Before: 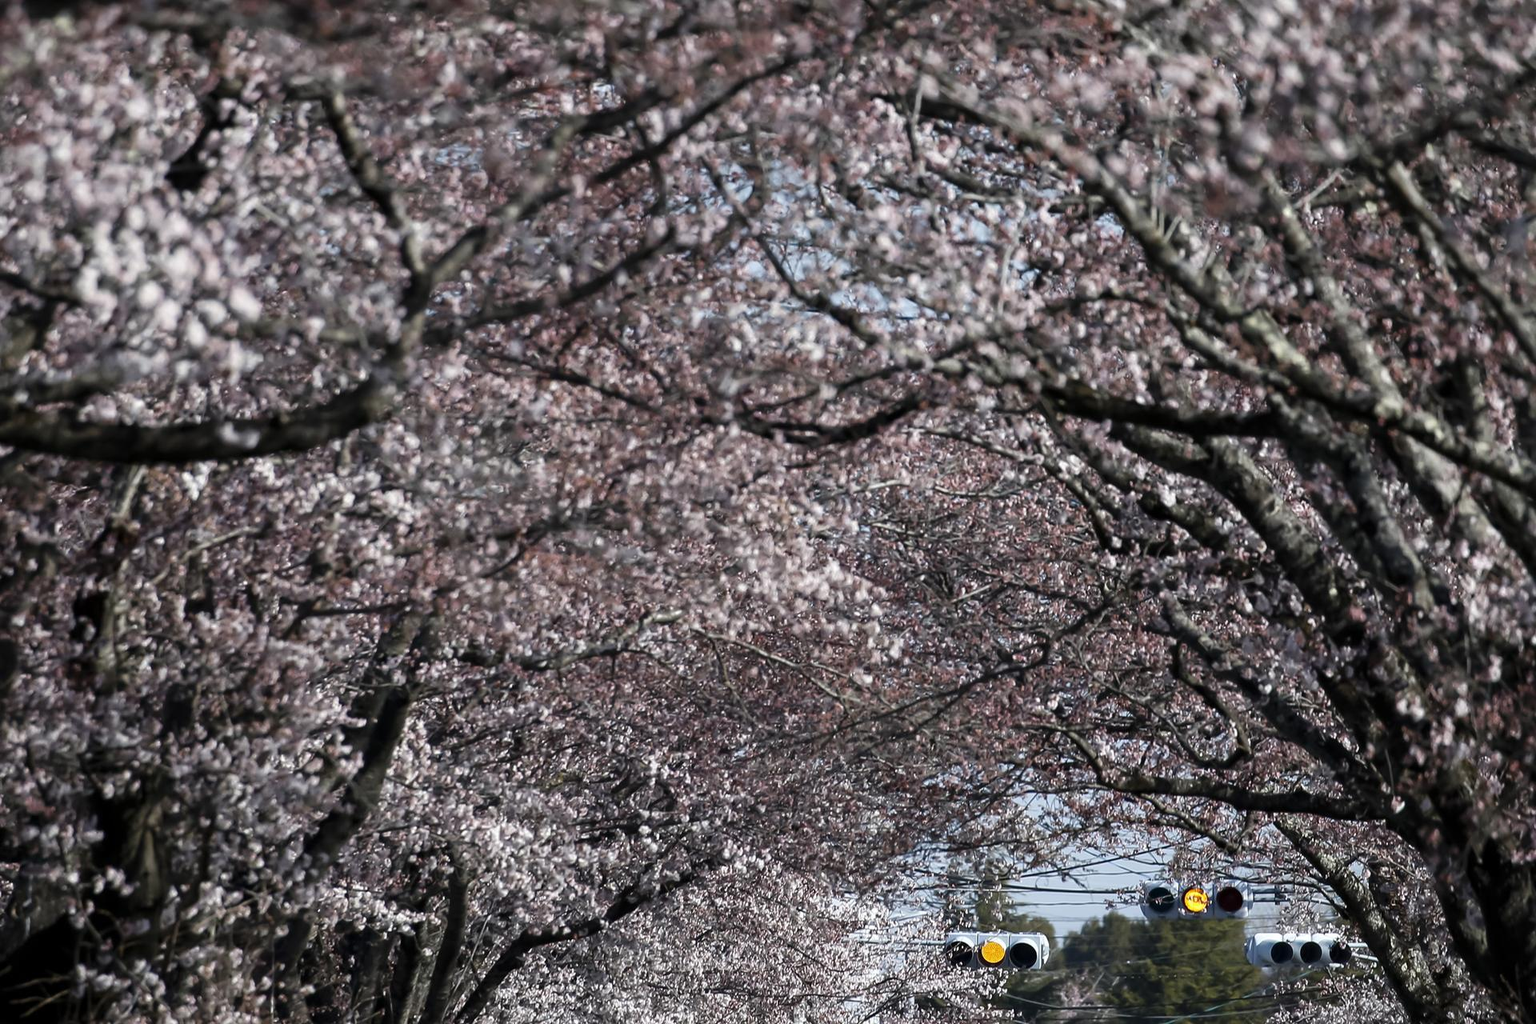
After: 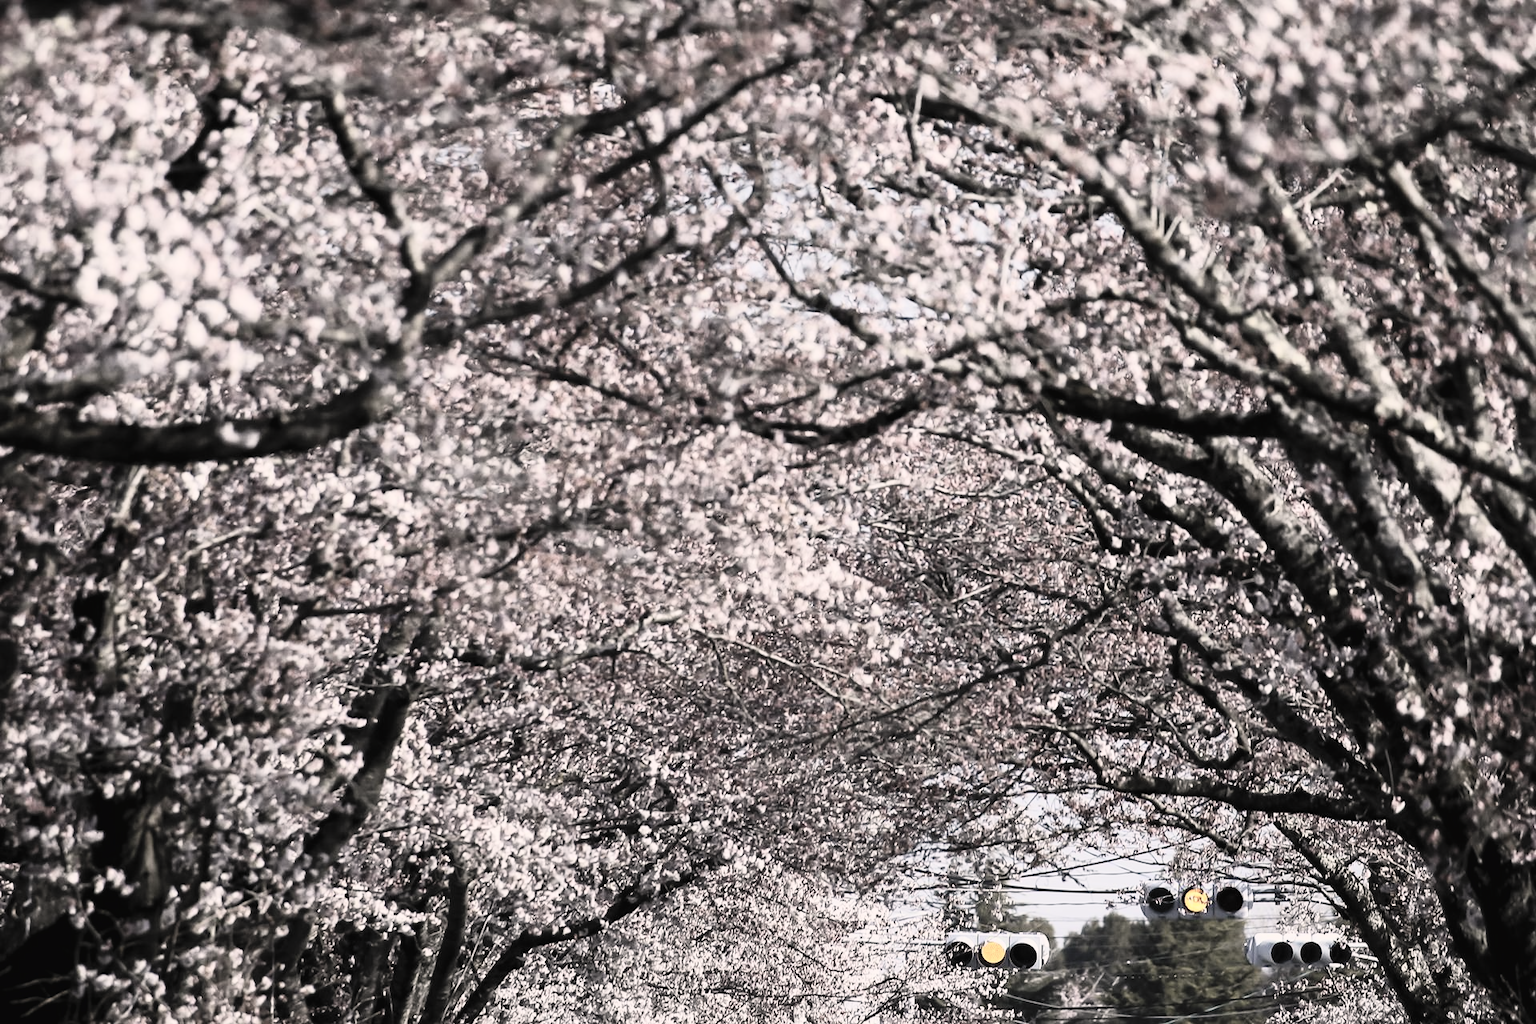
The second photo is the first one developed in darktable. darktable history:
filmic rgb: black relative exposure -7.65 EV, white relative exposure 4.56 EV, hardness 3.61, contrast 0.998, color science v6 (2022)
color correction: highlights a* 5.52, highlights b* 5.17, saturation 0.63
contrast brightness saturation: contrast 0.42, brightness 0.55, saturation -0.197
